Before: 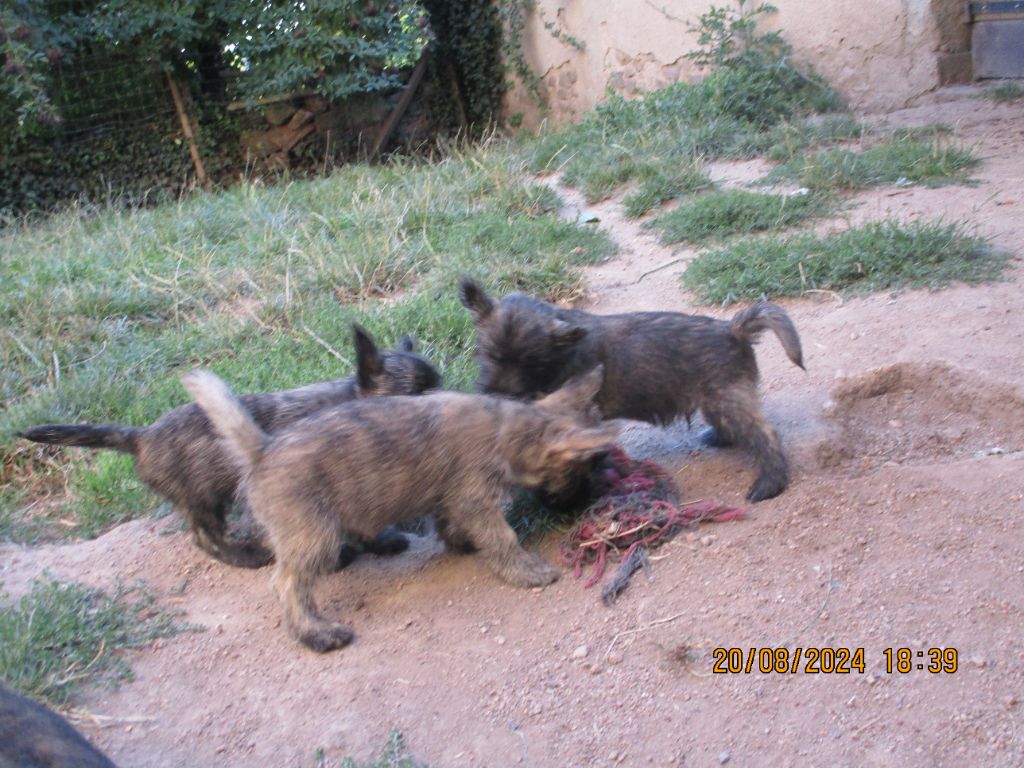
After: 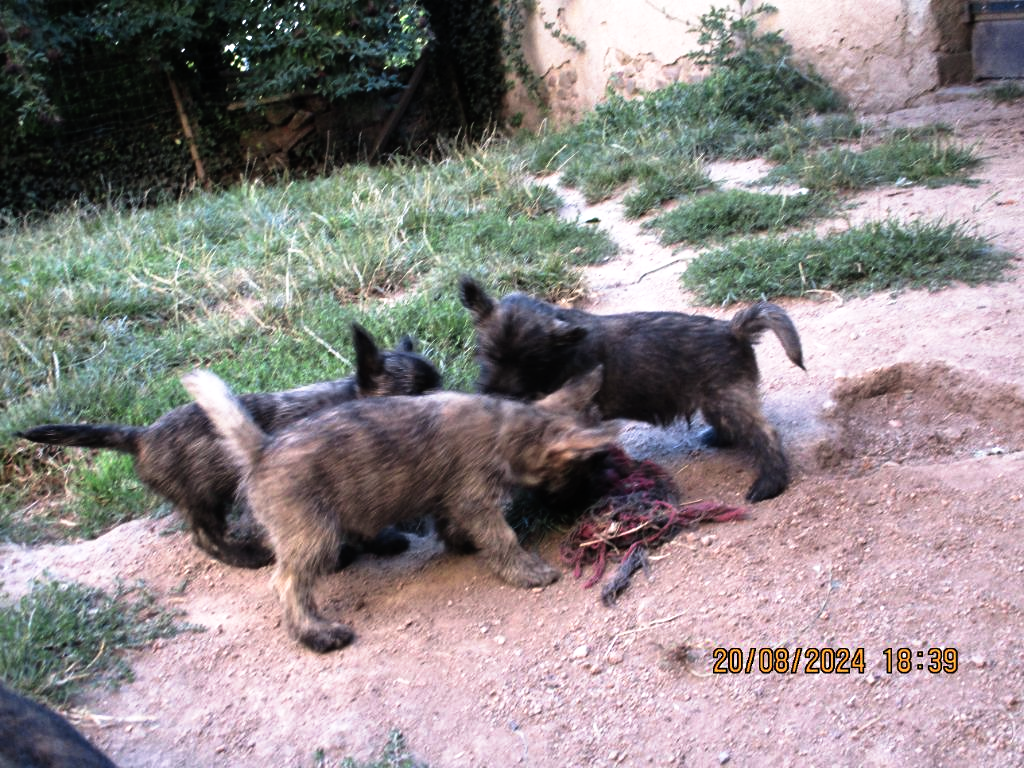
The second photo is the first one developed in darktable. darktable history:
tone curve: curves: ch0 [(0, 0) (0.003, 0.001) (0.011, 0.002) (0.025, 0.002) (0.044, 0.006) (0.069, 0.01) (0.1, 0.017) (0.136, 0.023) (0.177, 0.038) (0.224, 0.066) (0.277, 0.118) (0.335, 0.185) (0.399, 0.264) (0.468, 0.365) (0.543, 0.475) (0.623, 0.606) (0.709, 0.759) (0.801, 0.923) (0.898, 0.999) (1, 1)], preserve colors none
color balance: input saturation 100.43%, contrast fulcrum 14.22%, output saturation 70.41%
